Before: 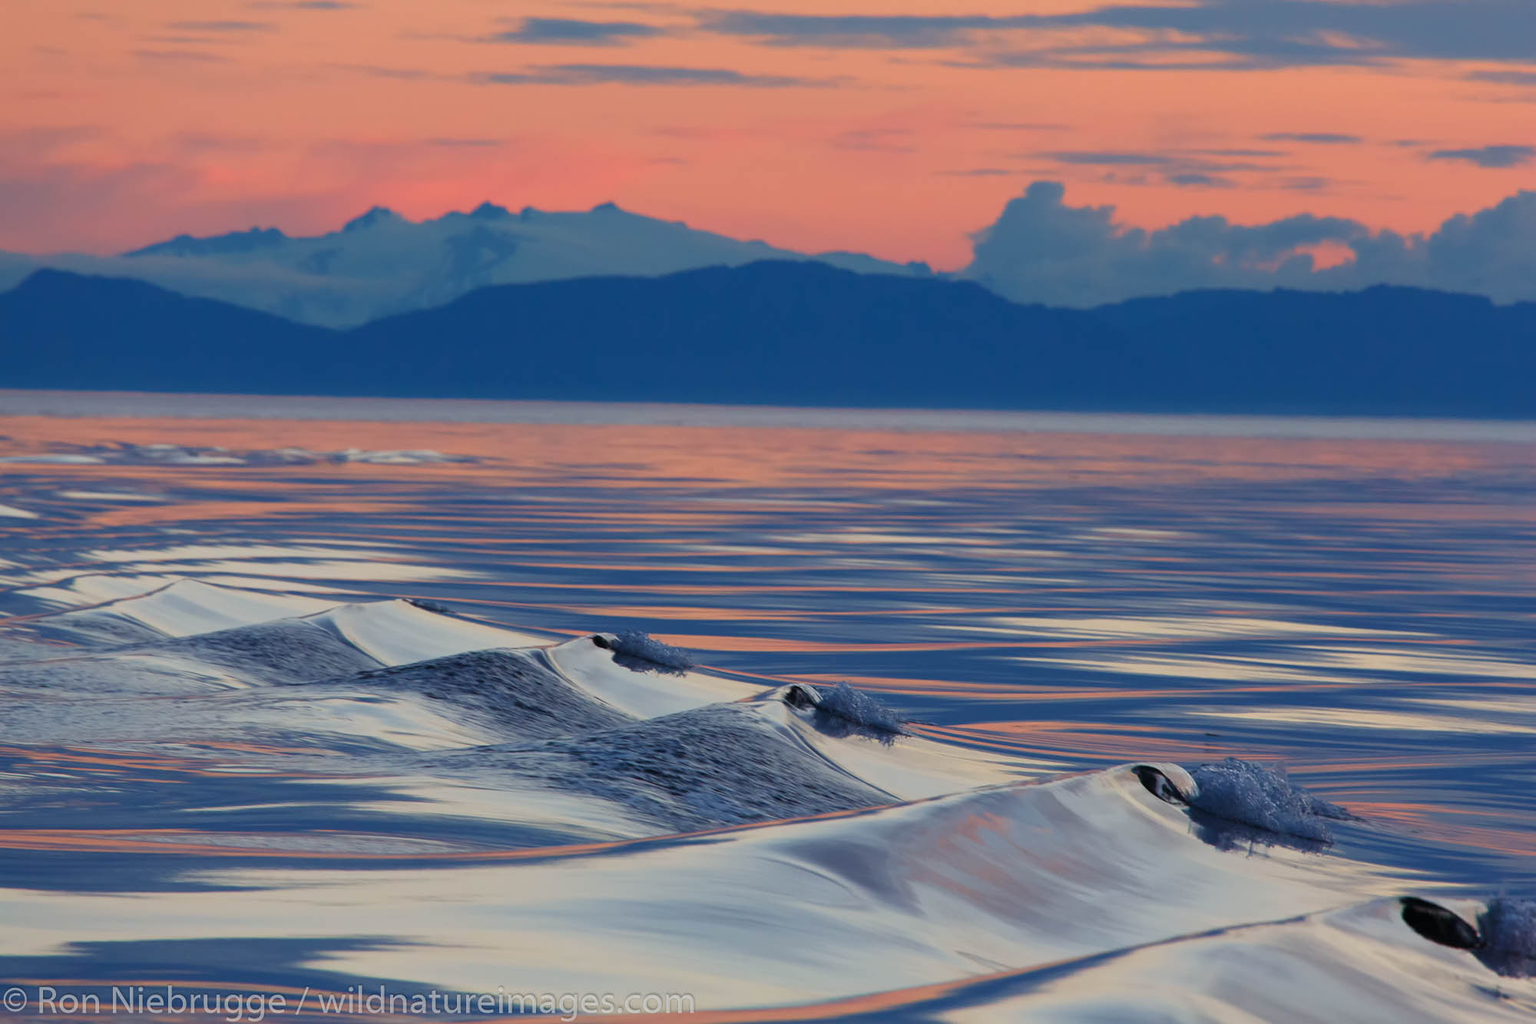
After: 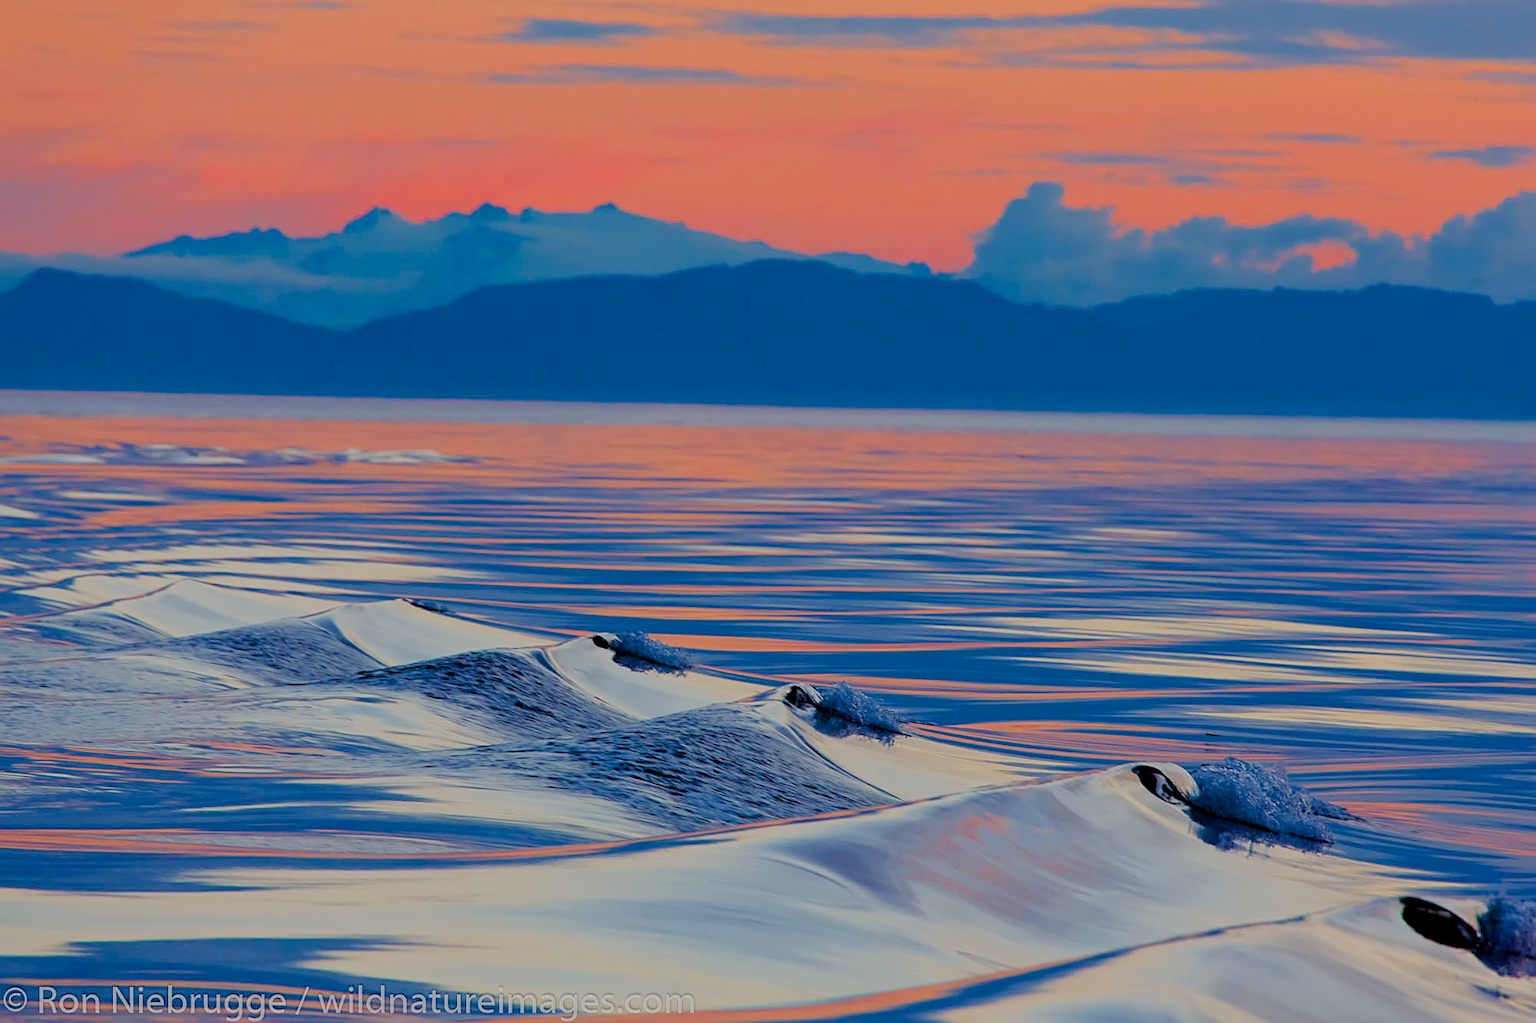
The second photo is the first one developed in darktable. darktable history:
color balance rgb: power › hue 209.08°, linear chroma grading › shadows 19.417%, linear chroma grading › highlights 4.167%, linear chroma grading › mid-tones 9.732%, perceptual saturation grading › global saturation 30.33%, perceptual brilliance grading › global brilliance 10.206%, perceptual brilliance grading › shadows 14.756%
filmic rgb: black relative exposure -8.78 EV, white relative exposure 4.98 EV, target black luminance 0%, hardness 3.77, latitude 66.26%, contrast 0.827, shadows ↔ highlights balance 19.58%
exposure: black level correction 0.009, exposure -0.161 EV, compensate exposure bias true, compensate highlight preservation false
sharpen: amount 0.491
contrast equalizer: octaves 7, y [[0.502, 0.505, 0.512, 0.529, 0.564, 0.588], [0.5 ×6], [0.502, 0.505, 0.512, 0.529, 0.564, 0.588], [0, 0.001, 0.001, 0.004, 0.008, 0.011], [0, 0.001, 0.001, 0.004, 0.008, 0.011]], mix 0.367
